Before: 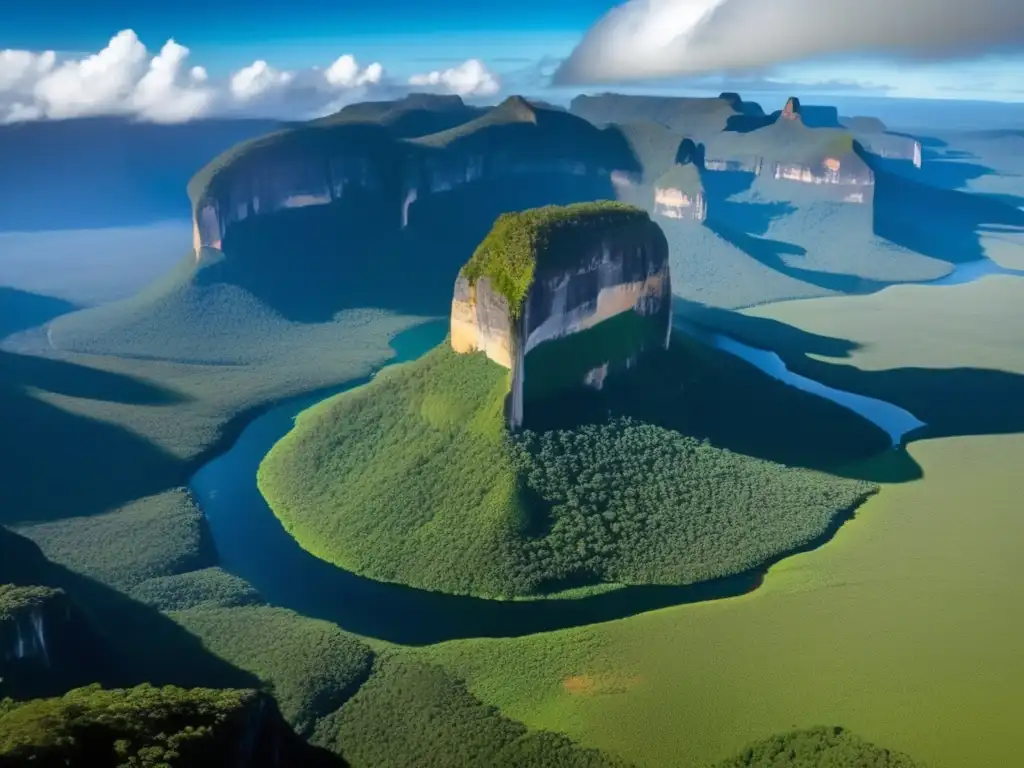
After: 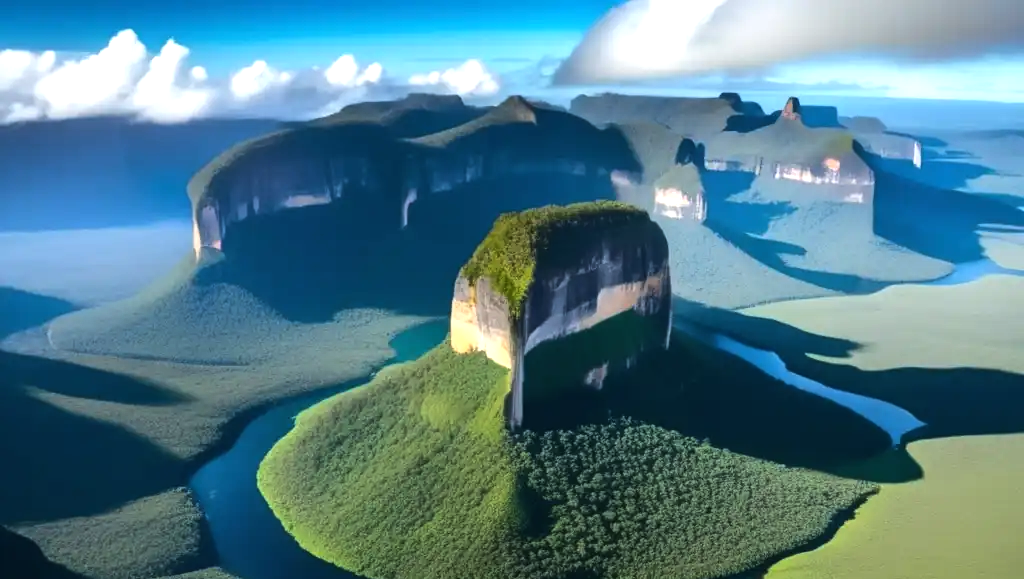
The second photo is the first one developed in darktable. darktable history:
crop: bottom 24.538%
tone equalizer: -8 EV -0.781 EV, -7 EV -0.715 EV, -6 EV -0.621 EV, -5 EV -0.382 EV, -3 EV 0.384 EV, -2 EV 0.6 EV, -1 EV 0.675 EV, +0 EV 0.719 EV, edges refinement/feathering 500, mask exposure compensation -1.57 EV, preserve details no
